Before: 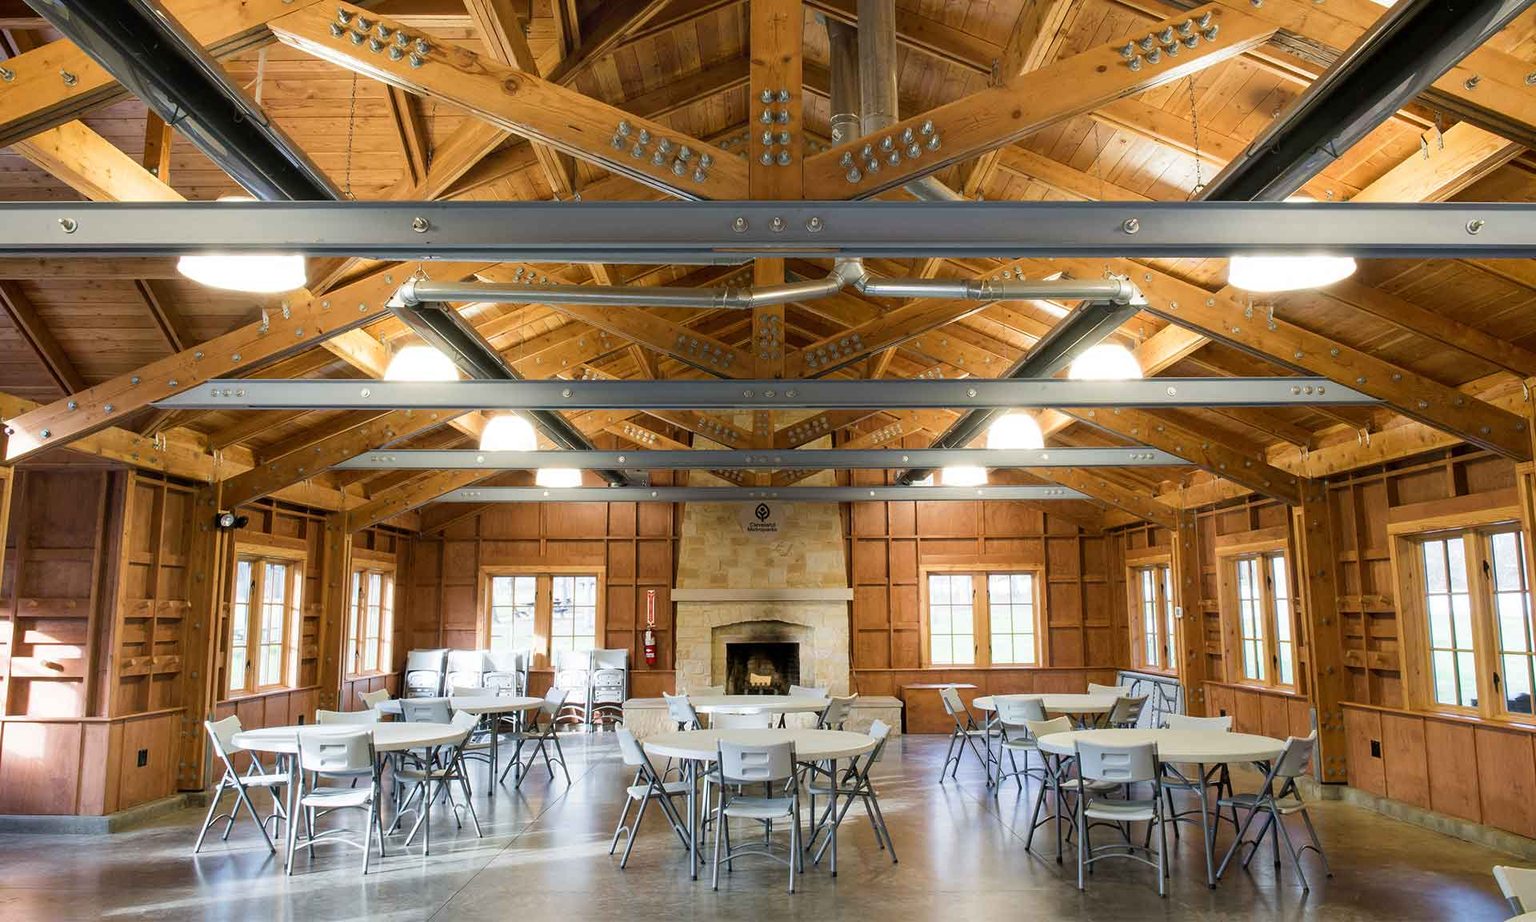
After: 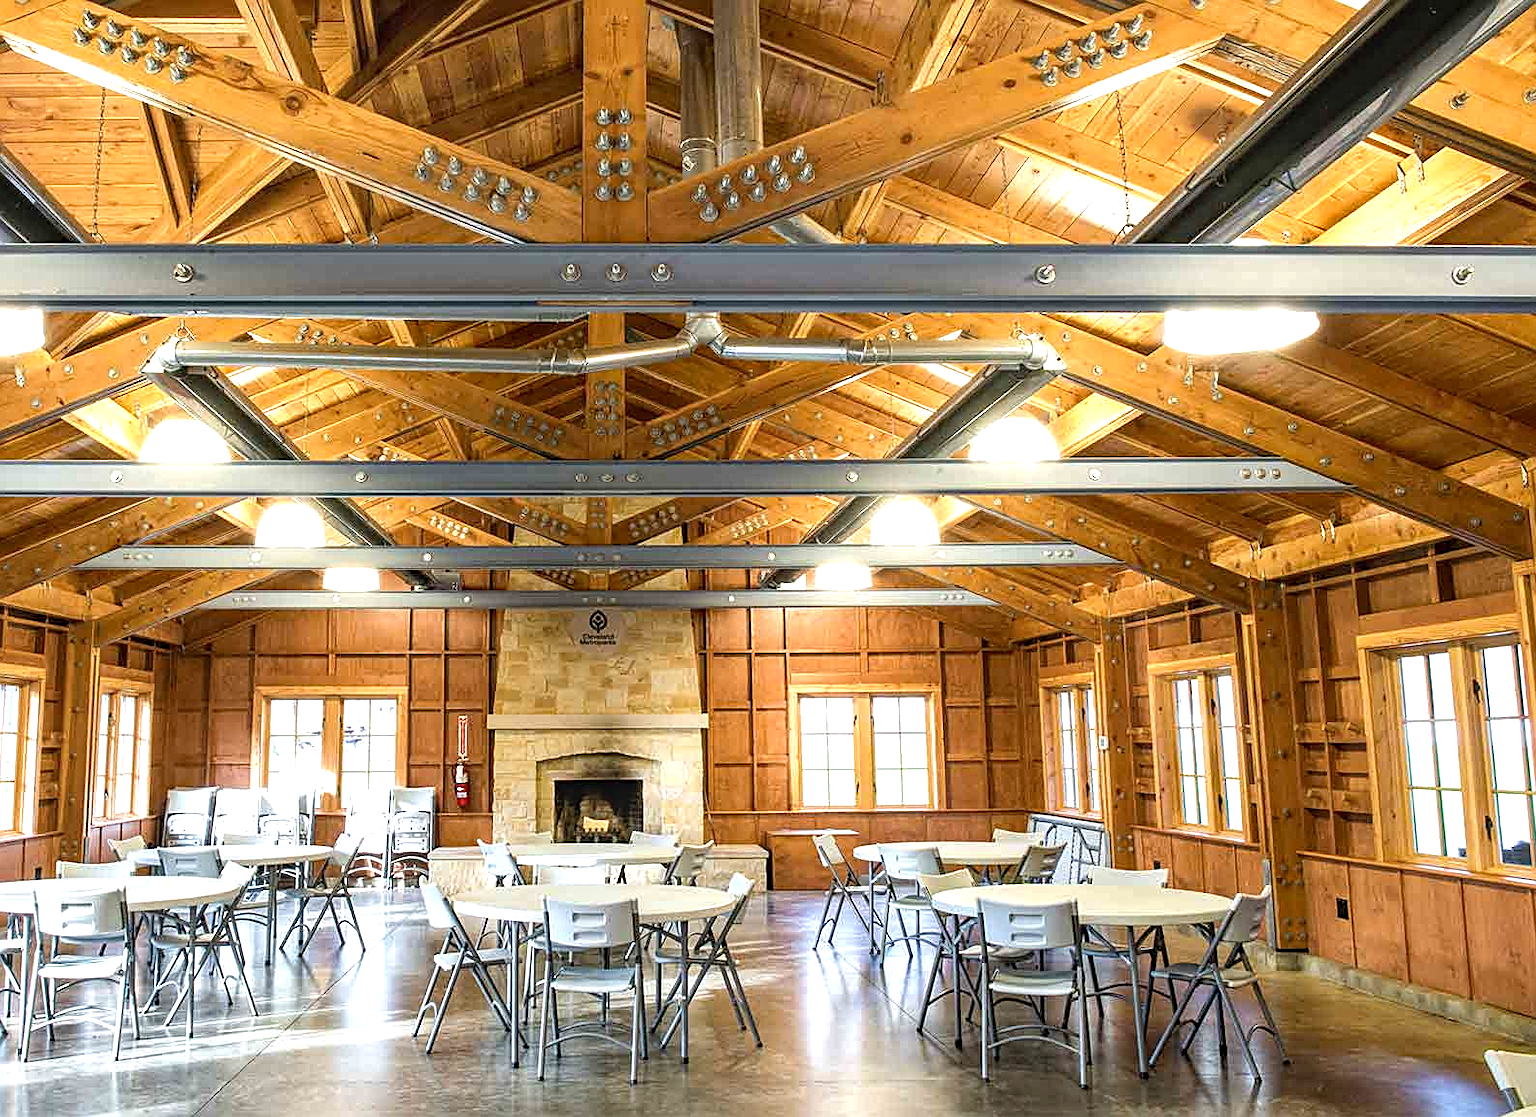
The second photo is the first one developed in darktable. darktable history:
exposure: black level correction 0, exposure 0.7 EV, compensate exposure bias true, compensate highlight preservation false
crop: left 17.582%, bottom 0.031%
local contrast: highlights 55%, shadows 52%, detail 130%, midtone range 0.452
haze removal: compatibility mode true, adaptive false
sharpen: on, module defaults
